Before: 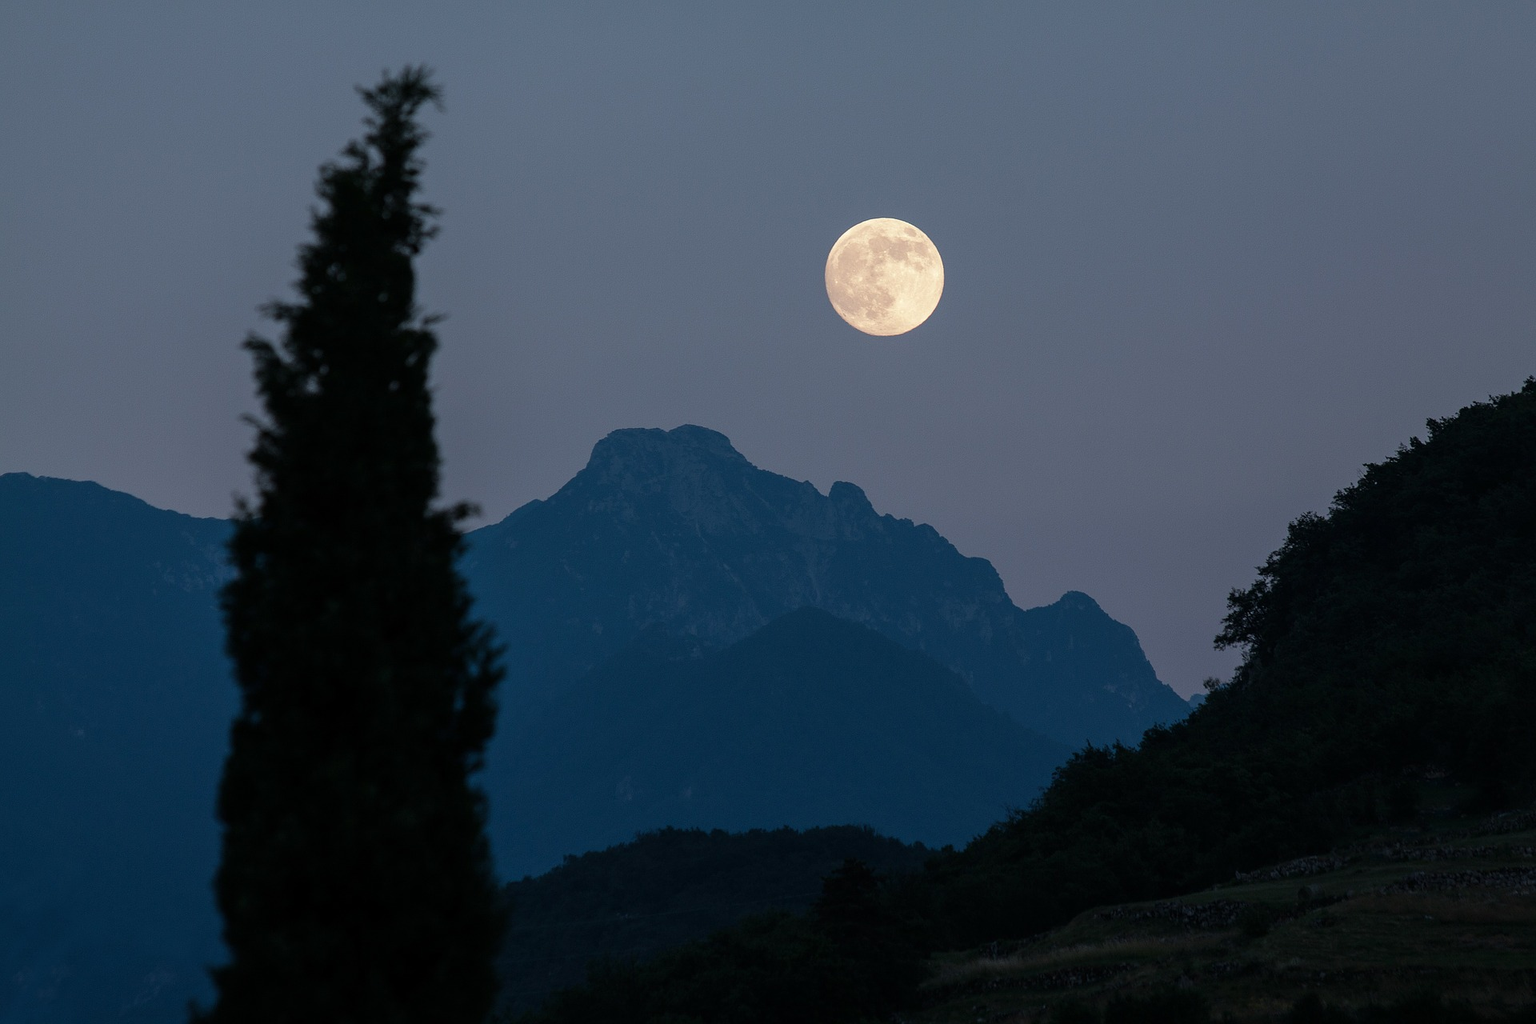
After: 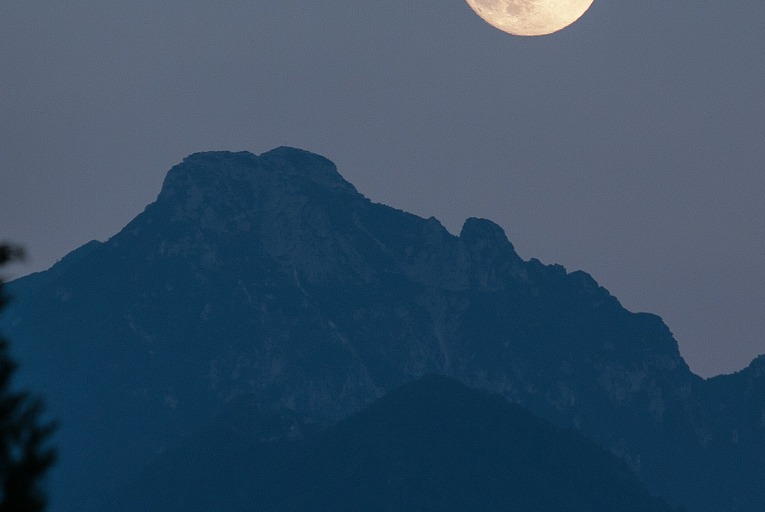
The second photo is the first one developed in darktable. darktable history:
crop: left 30.019%, top 30.048%, right 30.089%, bottom 29.944%
